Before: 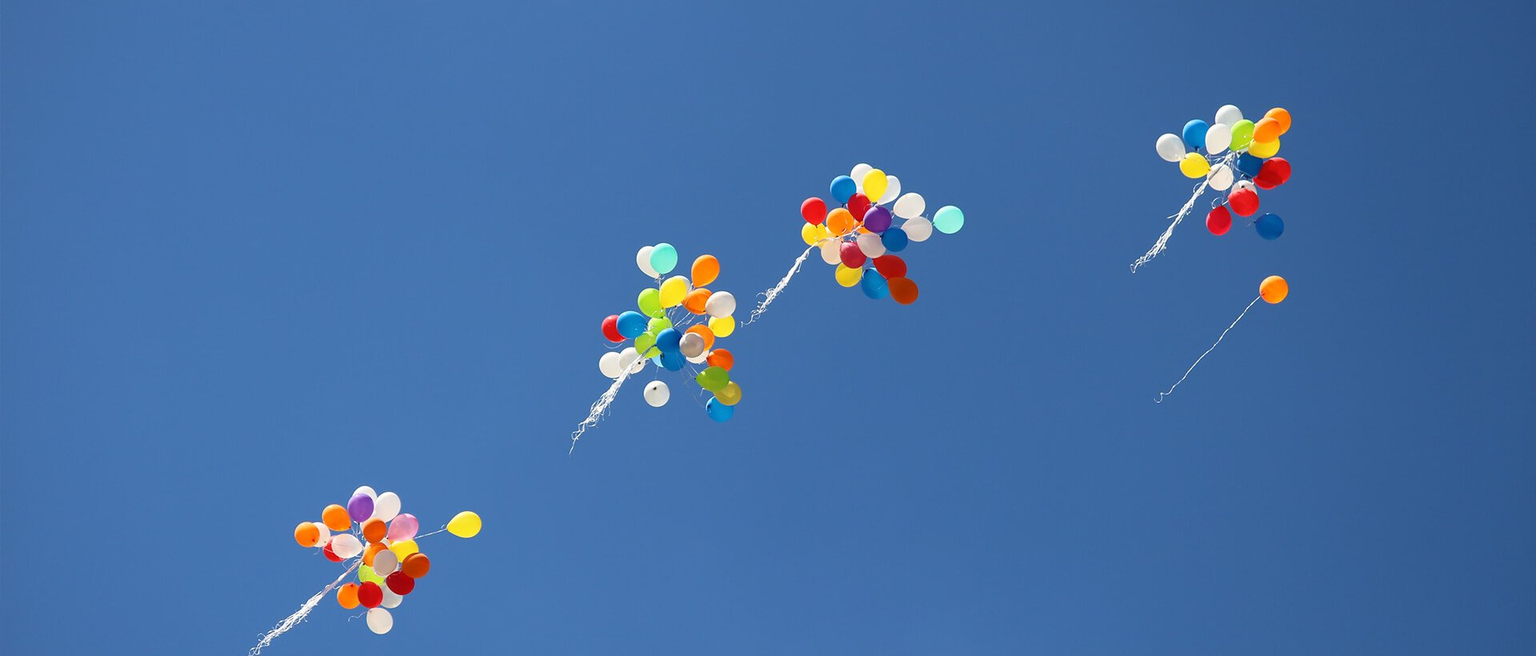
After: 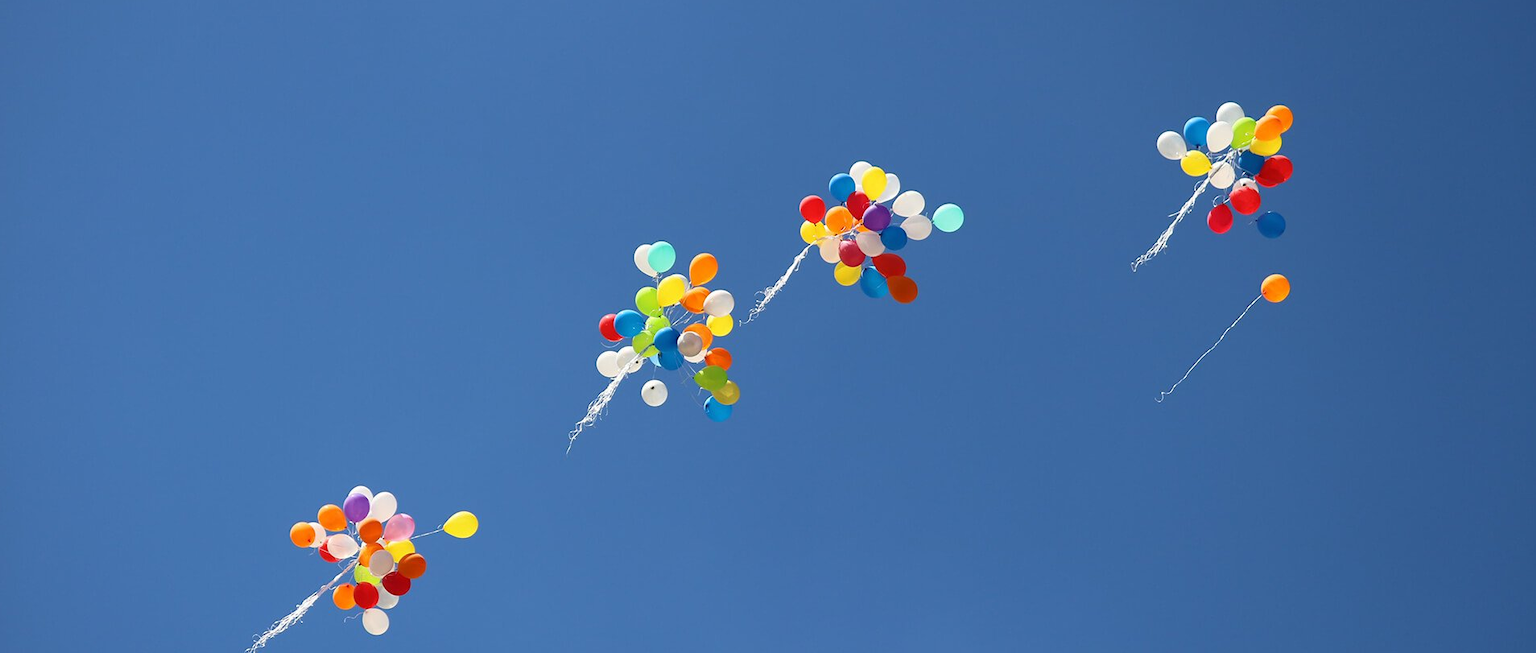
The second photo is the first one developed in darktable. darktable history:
crop: left 0.448%, top 0.568%, right 0.148%, bottom 0.354%
